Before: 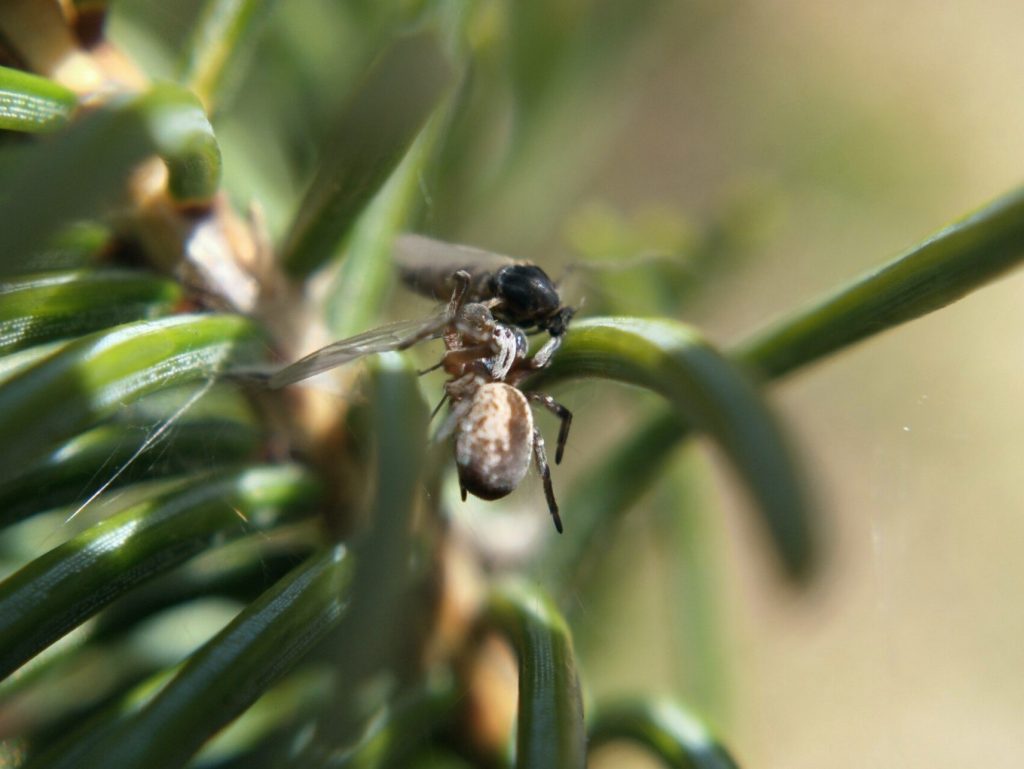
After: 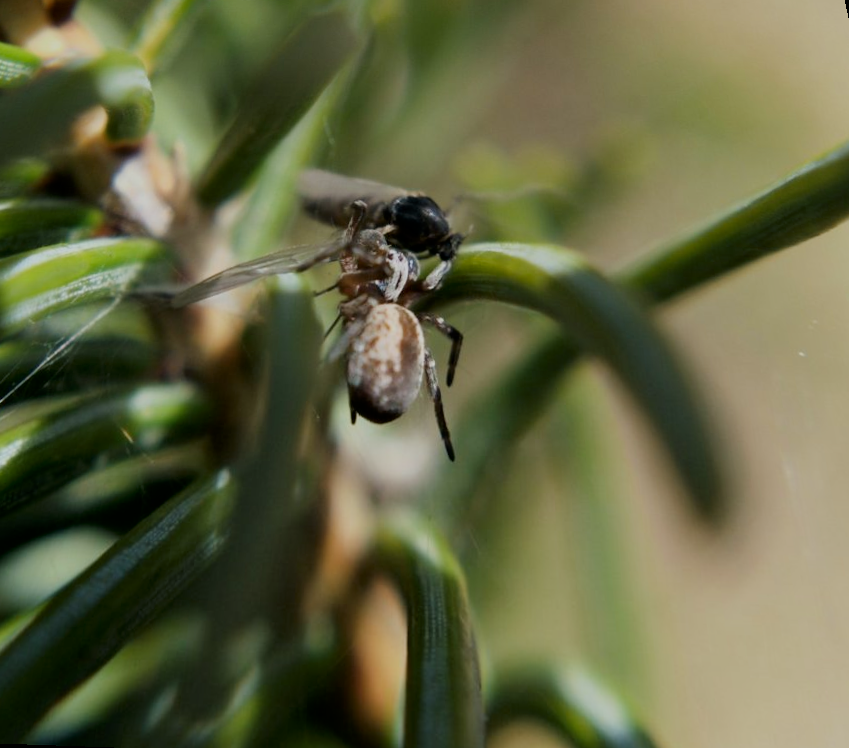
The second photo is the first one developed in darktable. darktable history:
rotate and perspective: rotation 0.72°, lens shift (vertical) -0.352, lens shift (horizontal) -0.051, crop left 0.152, crop right 0.859, crop top 0.019, crop bottom 0.964
contrast brightness saturation: brightness -0.09
filmic rgb: black relative exposure -7.65 EV, white relative exposure 4.56 EV, hardness 3.61
